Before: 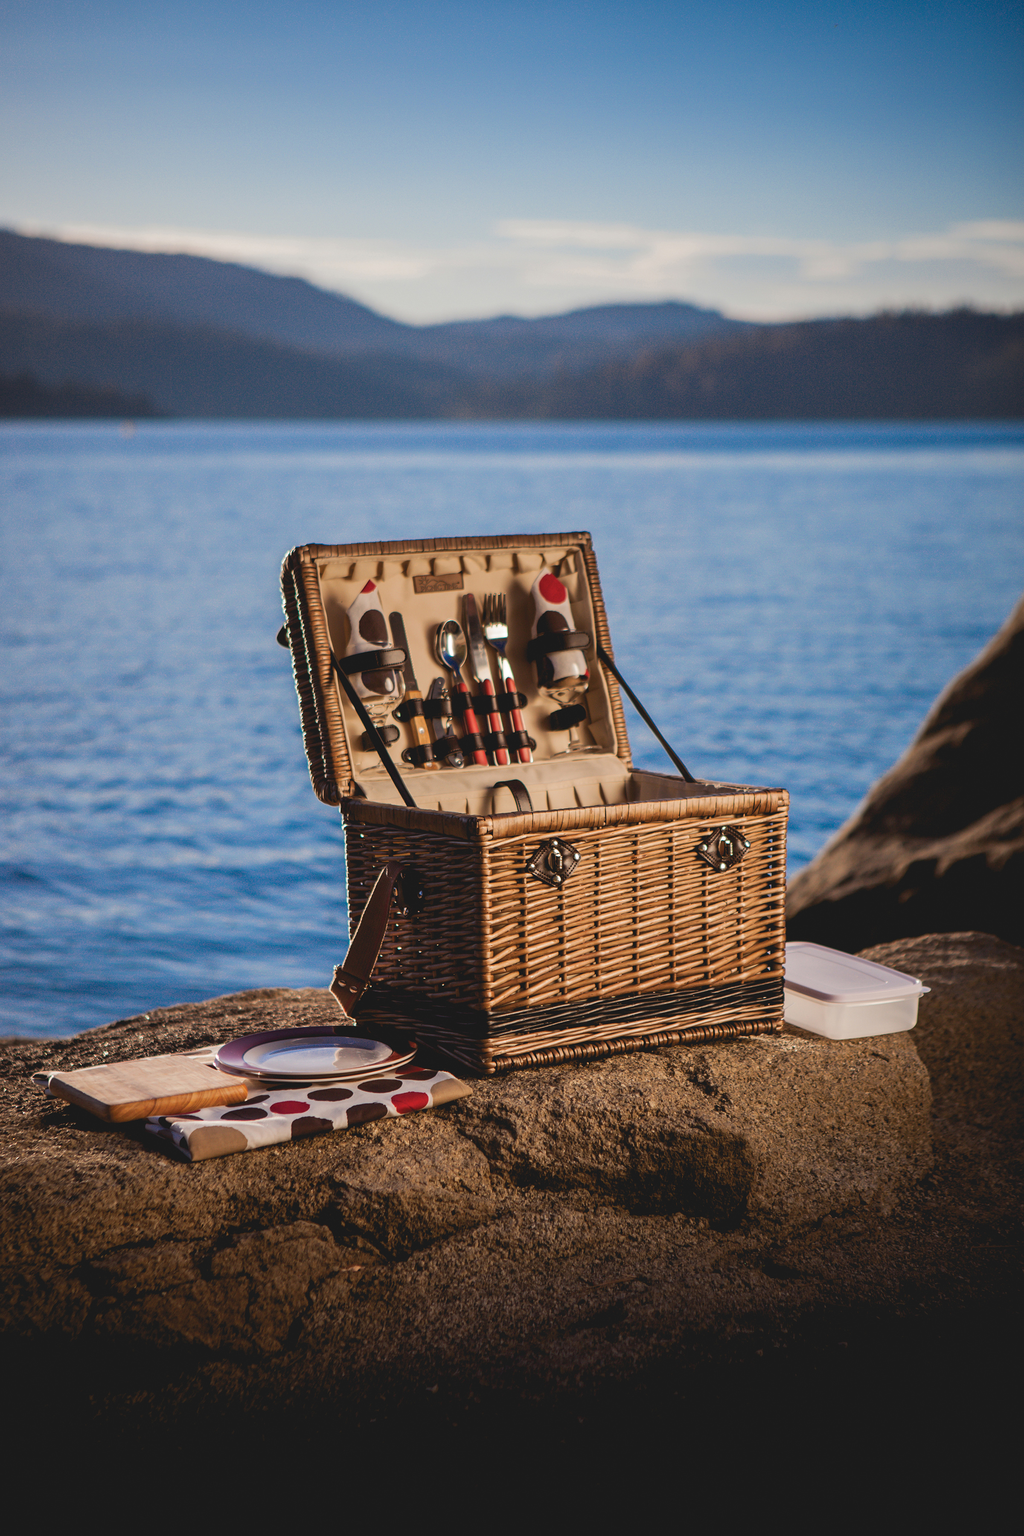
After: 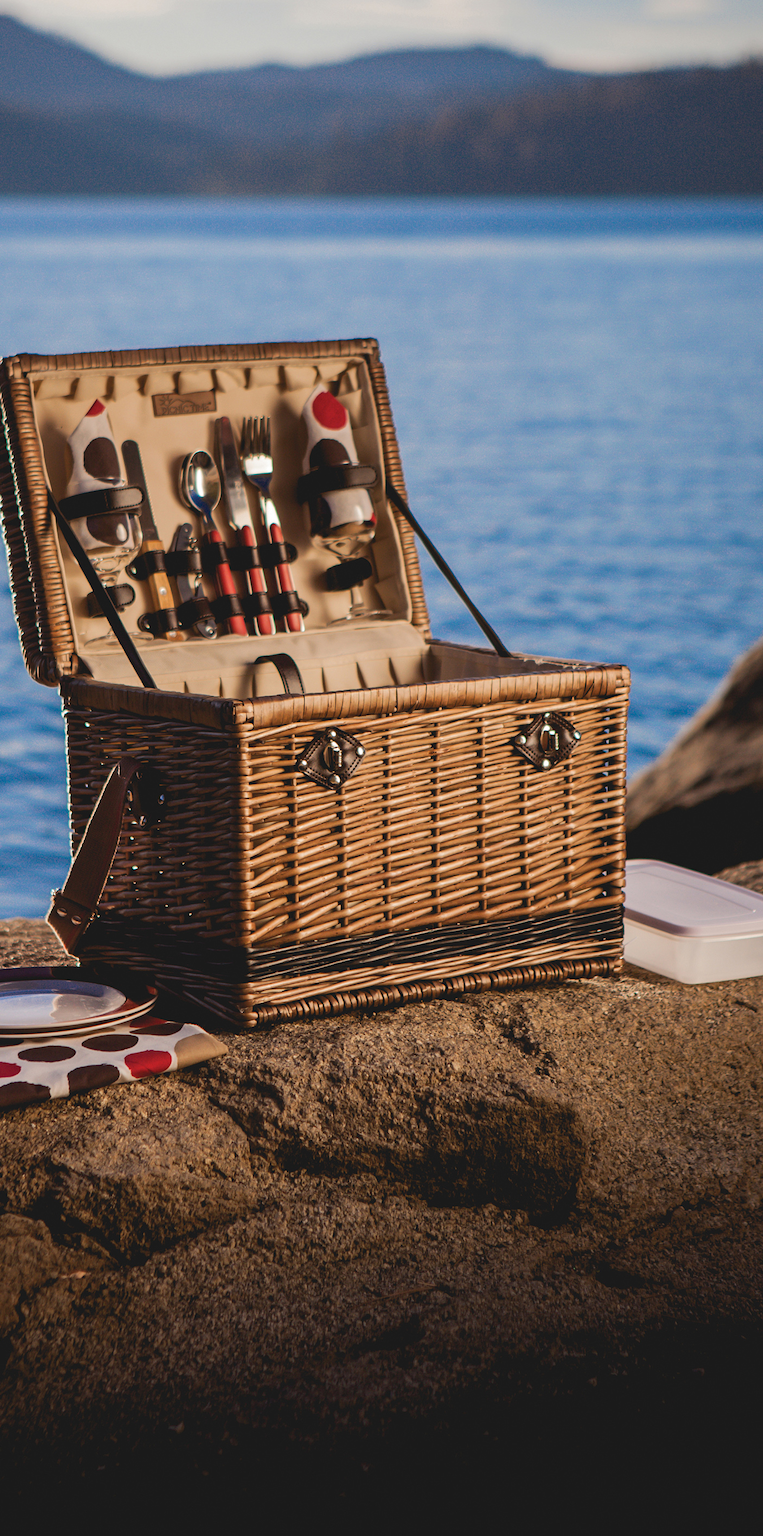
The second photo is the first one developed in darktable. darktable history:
crop and rotate: left 28.705%, top 17.319%, right 12.648%, bottom 3.999%
